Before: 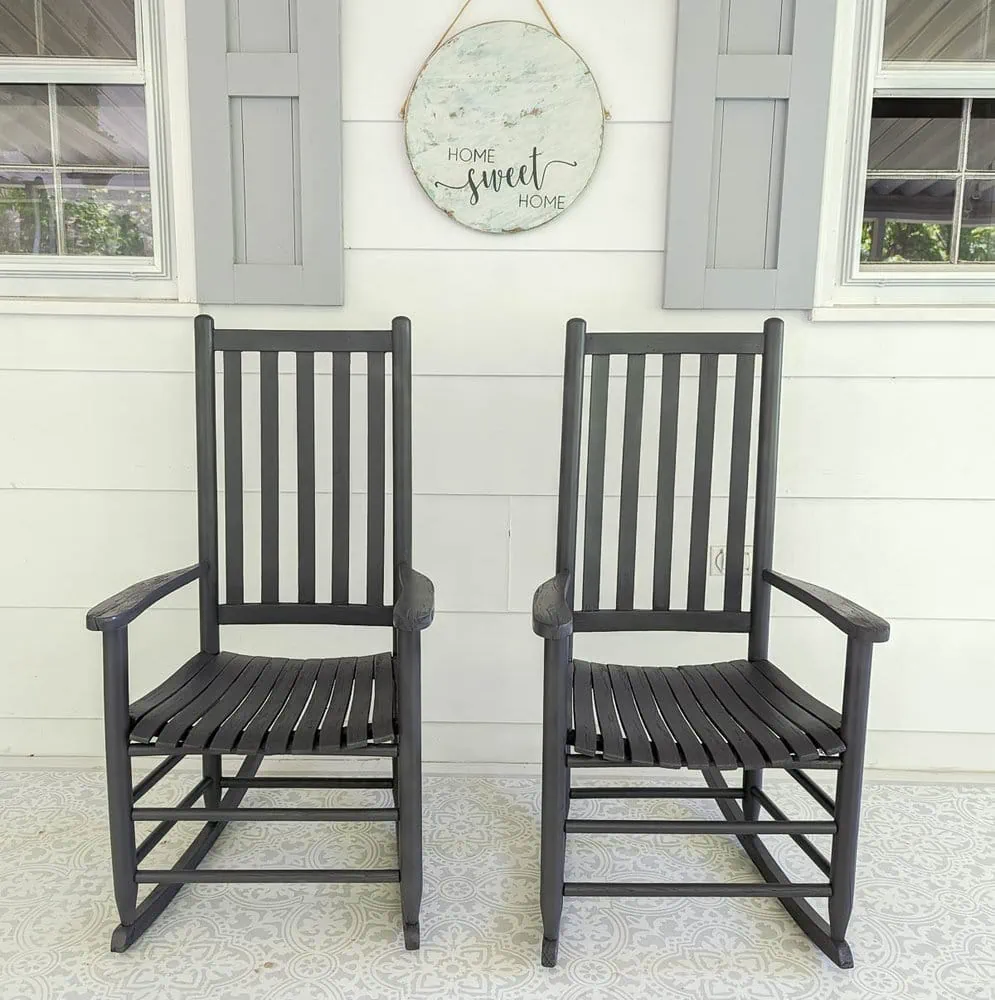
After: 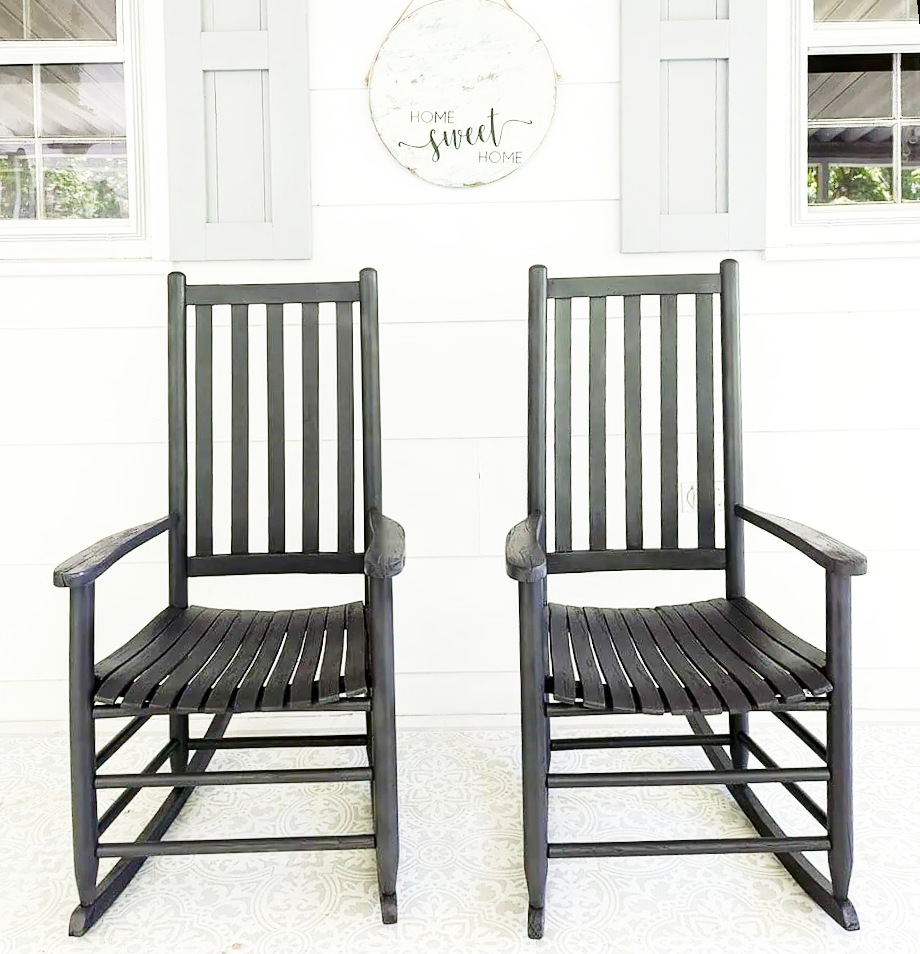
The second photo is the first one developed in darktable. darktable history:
contrast brightness saturation: contrast 0.07, brightness -0.13, saturation 0.06
rotate and perspective: rotation -1.68°, lens shift (vertical) -0.146, crop left 0.049, crop right 0.912, crop top 0.032, crop bottom 0.96
base curve: curves: ch0 [(0, 0.003) (0.001, 0.002) (0.006, 0.004) (0.02, 0.022) (0.048, 0.086) (0.094, 0.234) (0.162, 0.431) (0.258, 0.629) (0.385, 0.8) (0.548, 0.918) (0.751, 0.988) (1, 1)], preserve colors none
